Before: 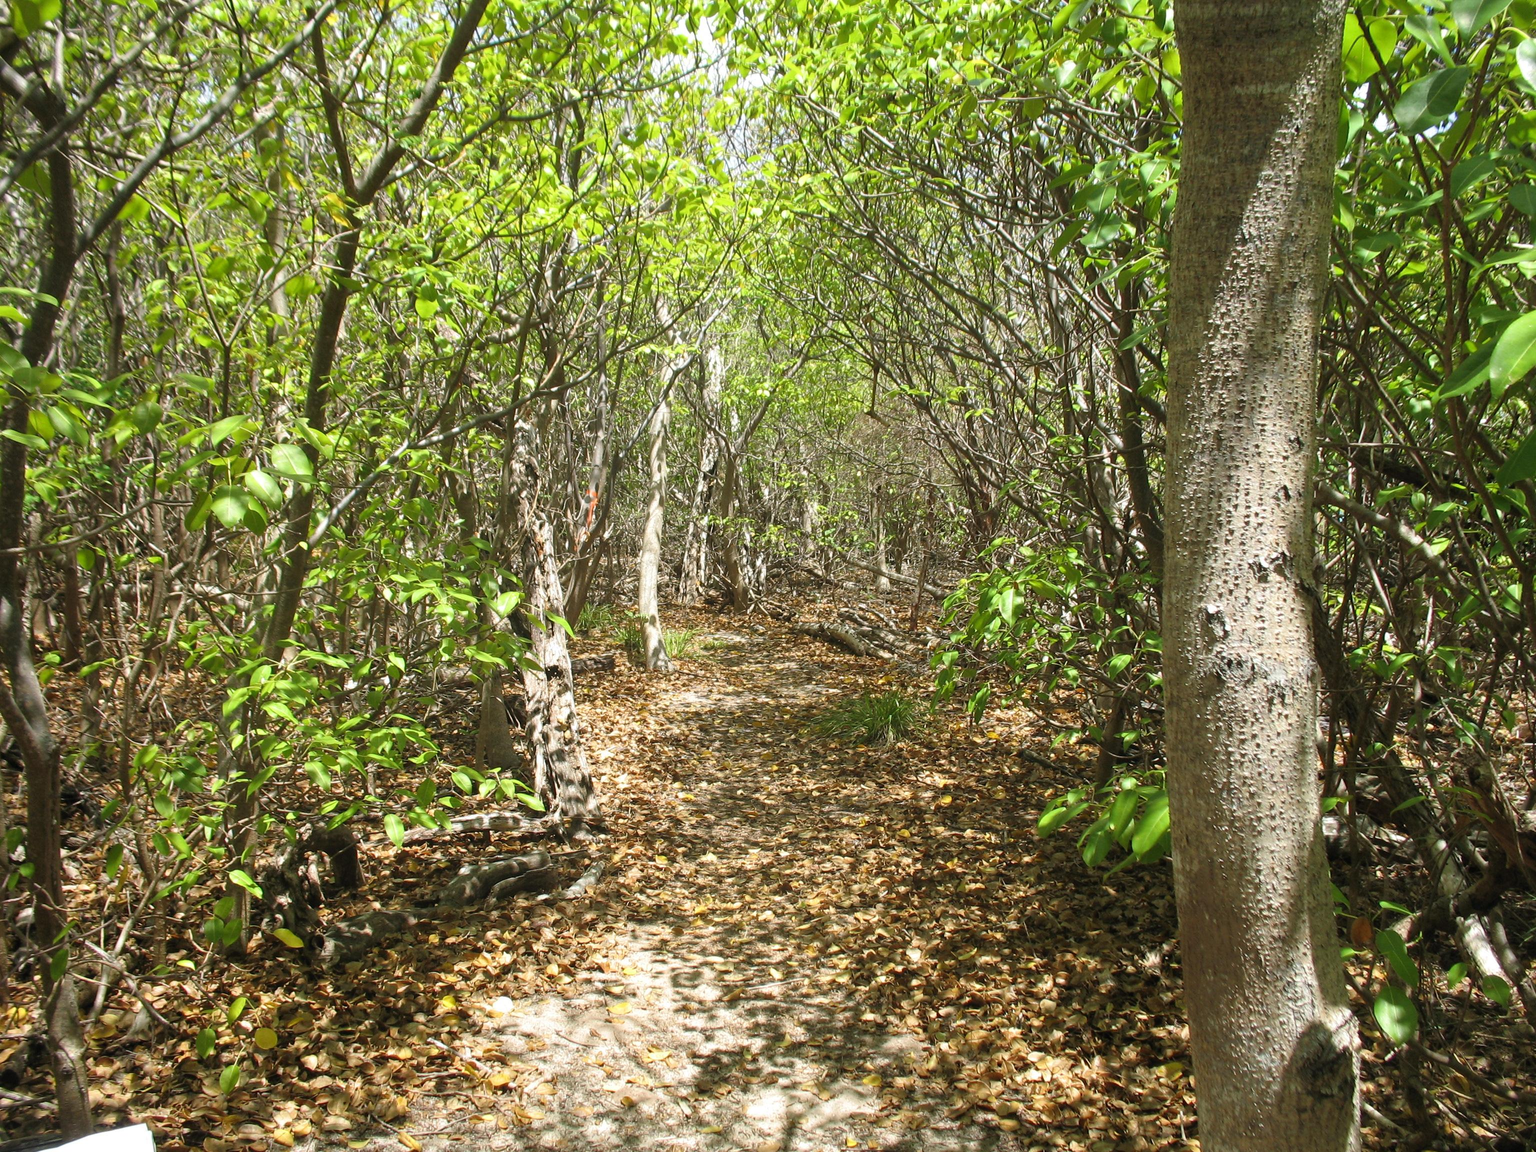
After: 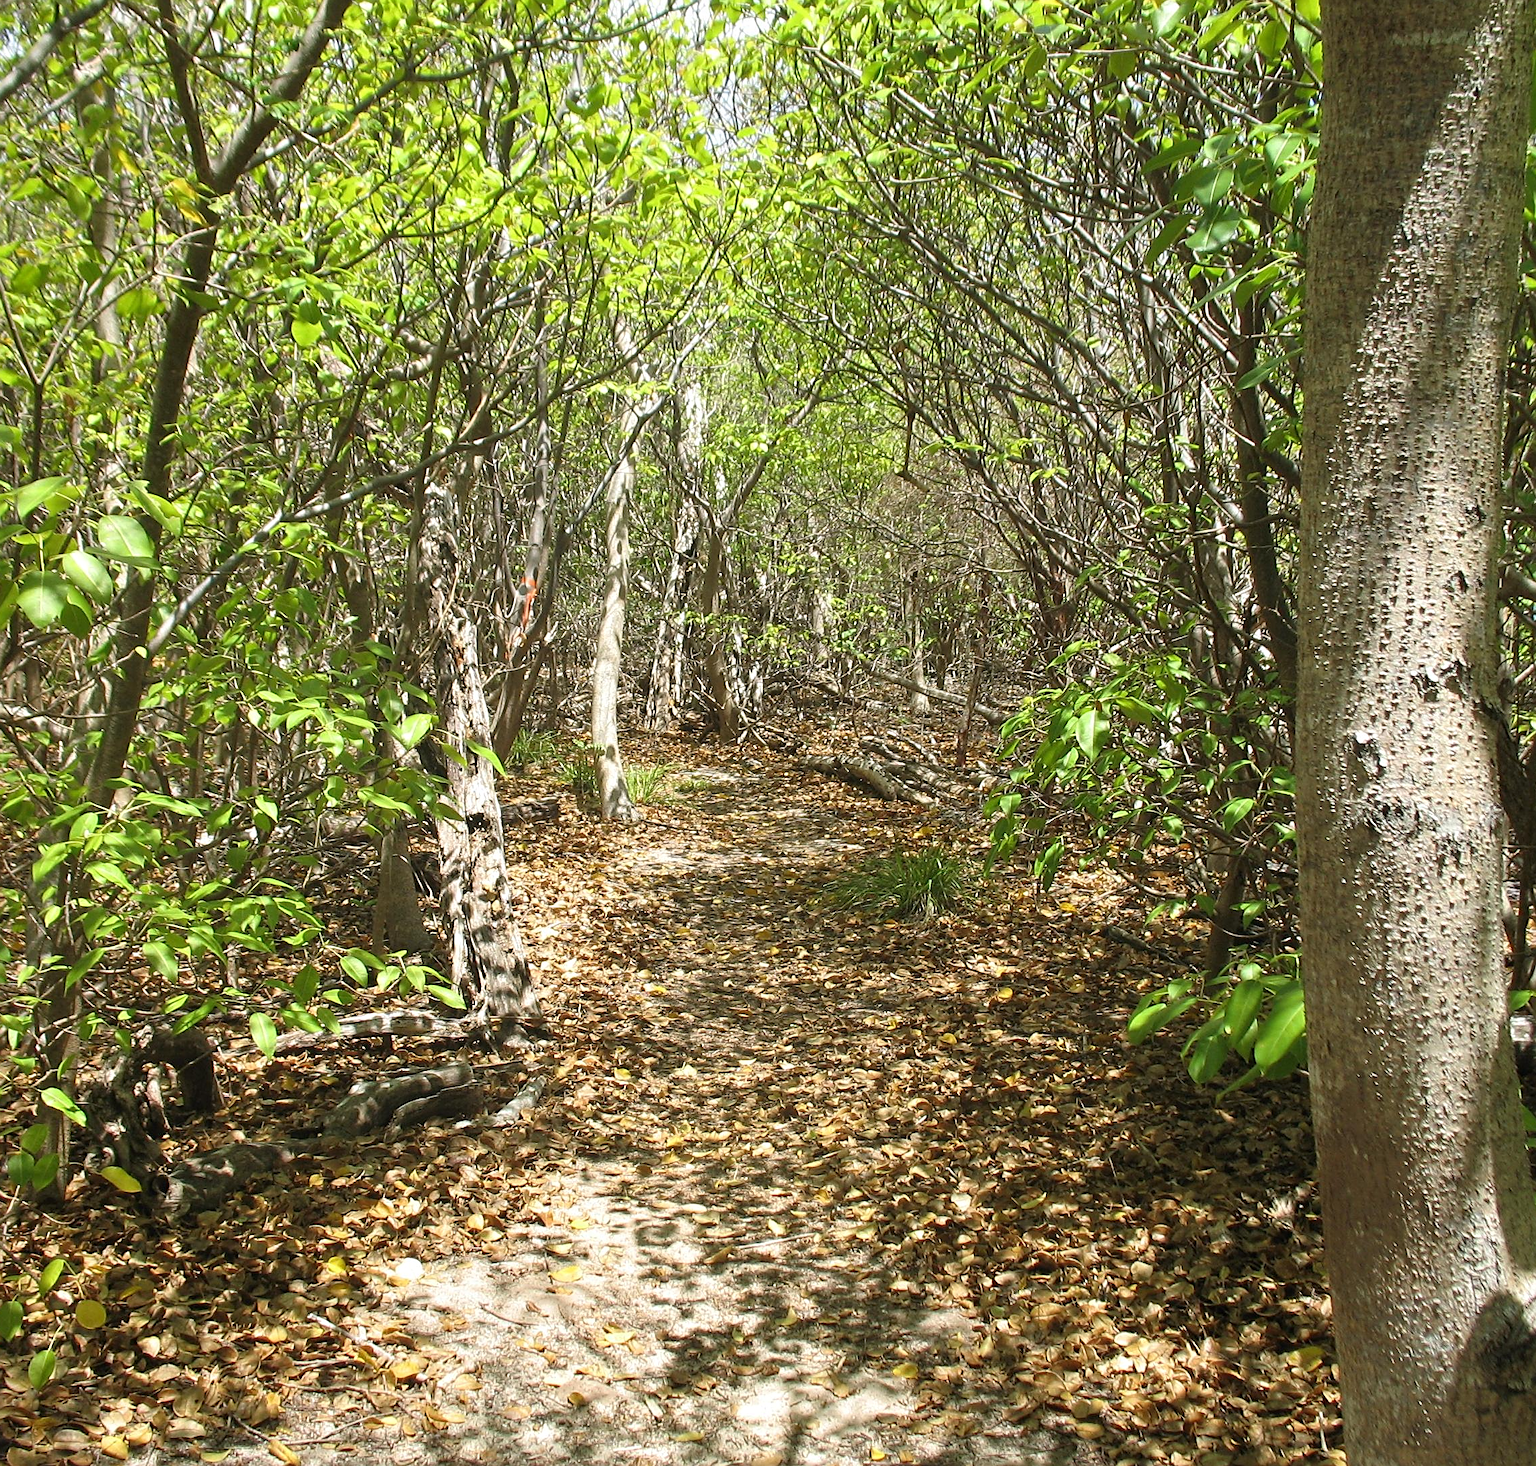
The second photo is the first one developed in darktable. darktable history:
sharpen: on, module defaults
crop and rotate: left 12.955%, top 5.269%, right 12.611%
tone equalizer: on, module defaults
